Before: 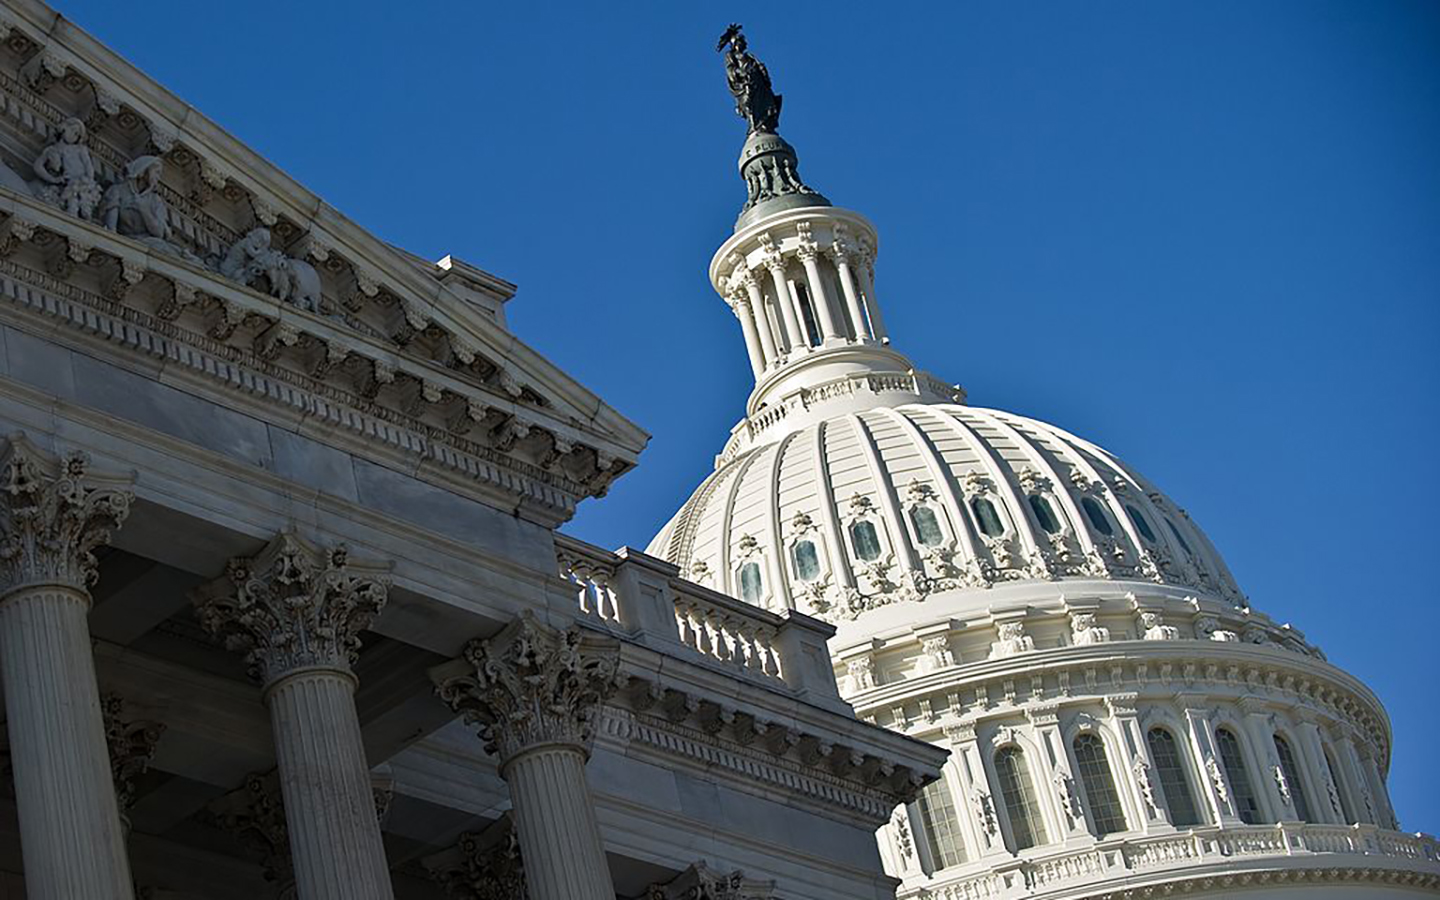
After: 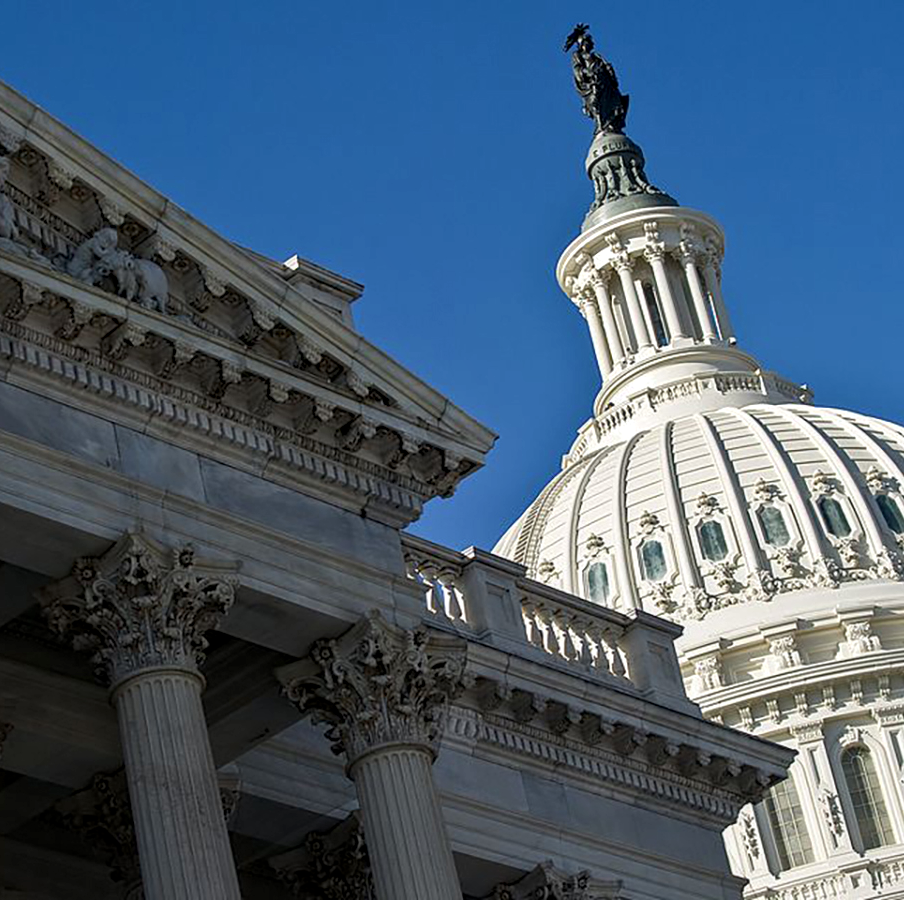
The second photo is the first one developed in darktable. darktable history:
crop: left 10.644%, right 26.528%
local contrast: on, module defaults
